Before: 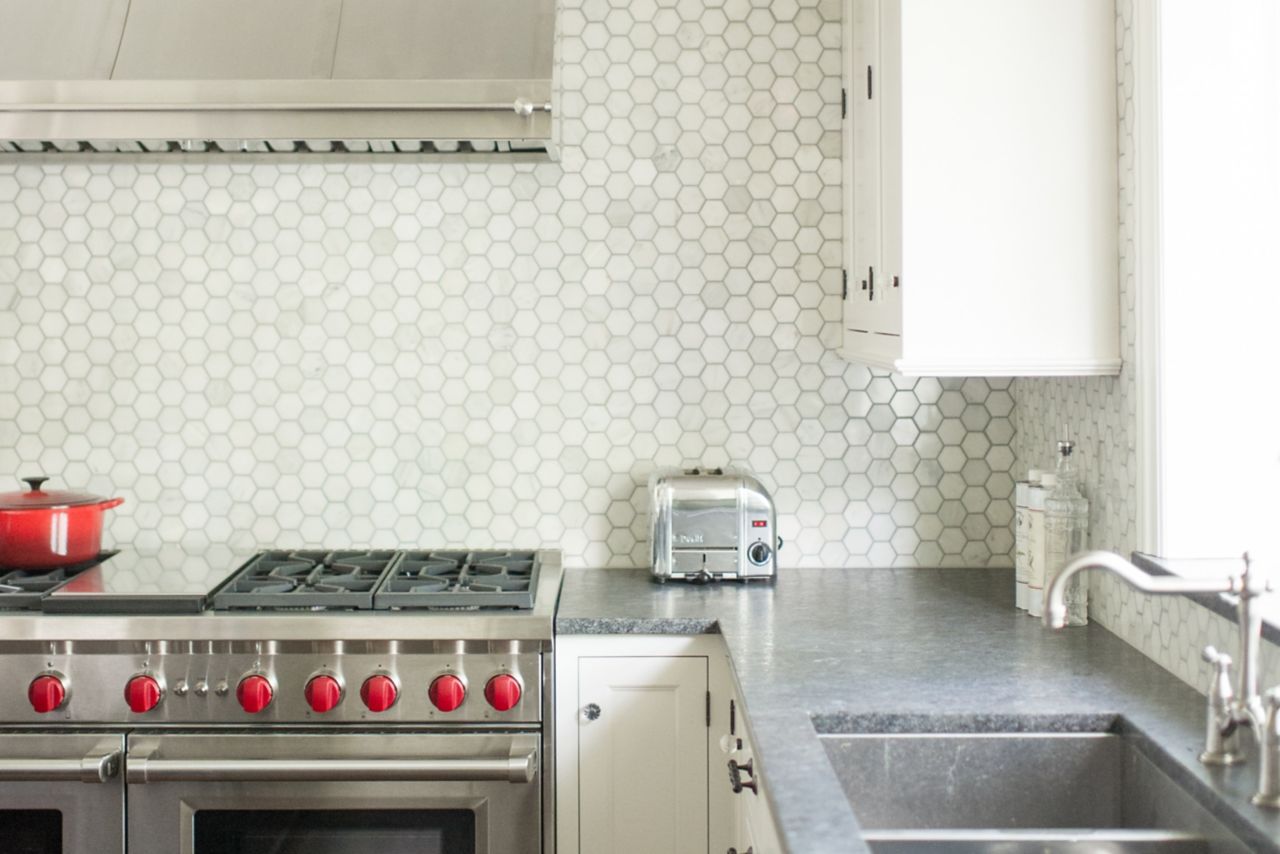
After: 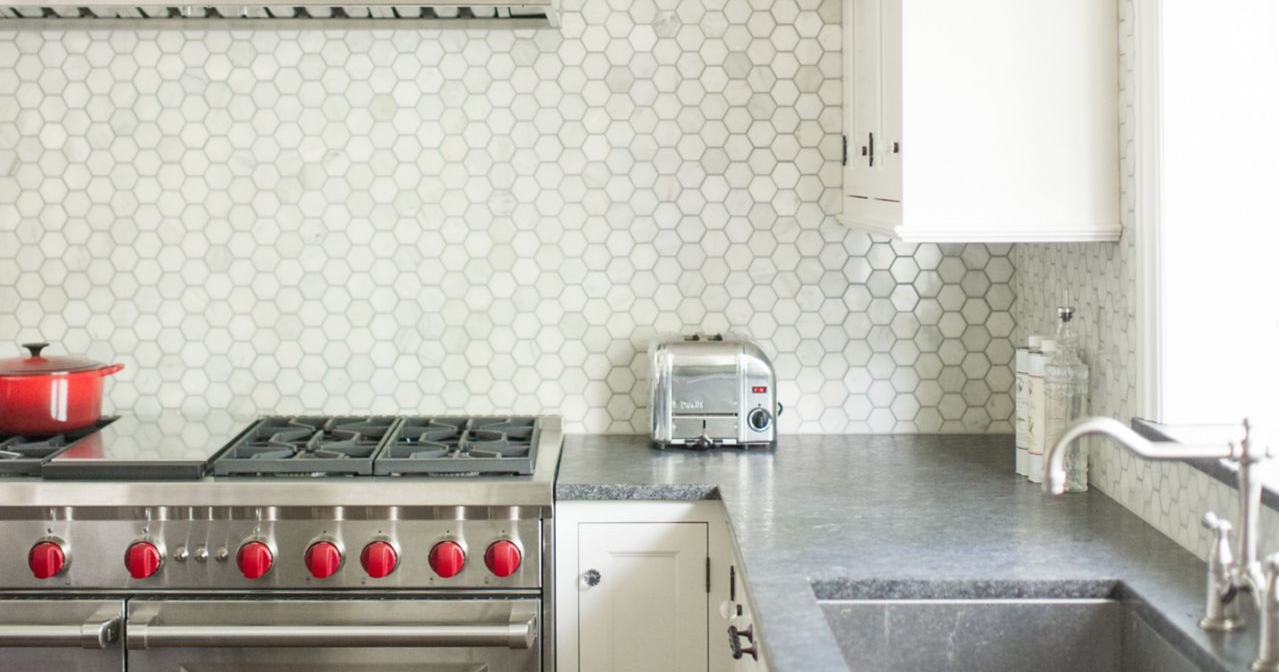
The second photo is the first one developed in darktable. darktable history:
crop and rotate: top 15.739%, bottom 5.531%
